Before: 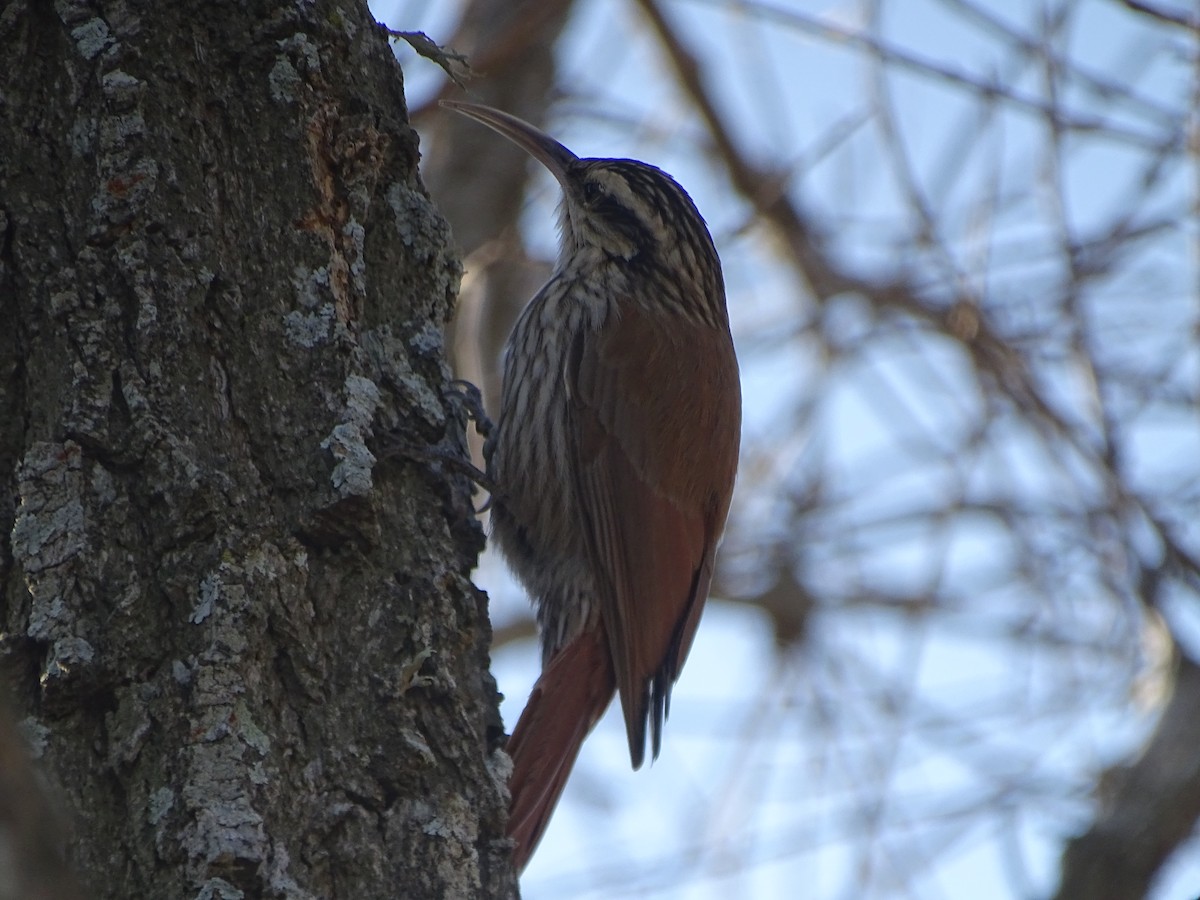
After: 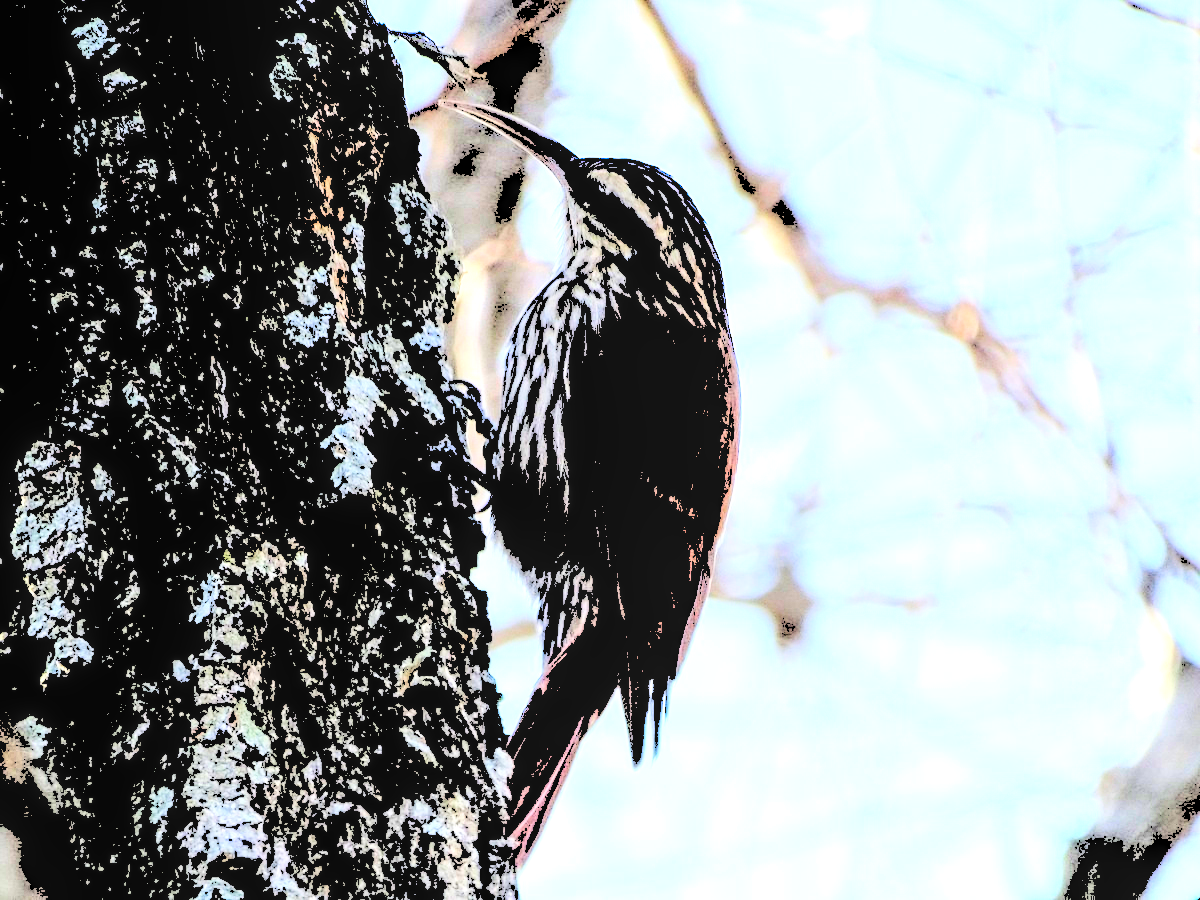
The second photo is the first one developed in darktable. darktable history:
filmic rgb: black relative exposure -15 EV, white relative exposure 3 EV, threshold 6 EV, target black luminance 0%, hardness 9.27, latitude 99%, contrast 0.912, shadows ↔ highlights balance 0.505%, add noise in highlights 0, color science v3 (2019), use custom middle-gray values true, iterations of high-quality reconstruction 0, contrast in highlights soft, enable highlight reconstruction true
local contrast: detail 160%
levels: levels [0.246, 0.246, 0.506]
